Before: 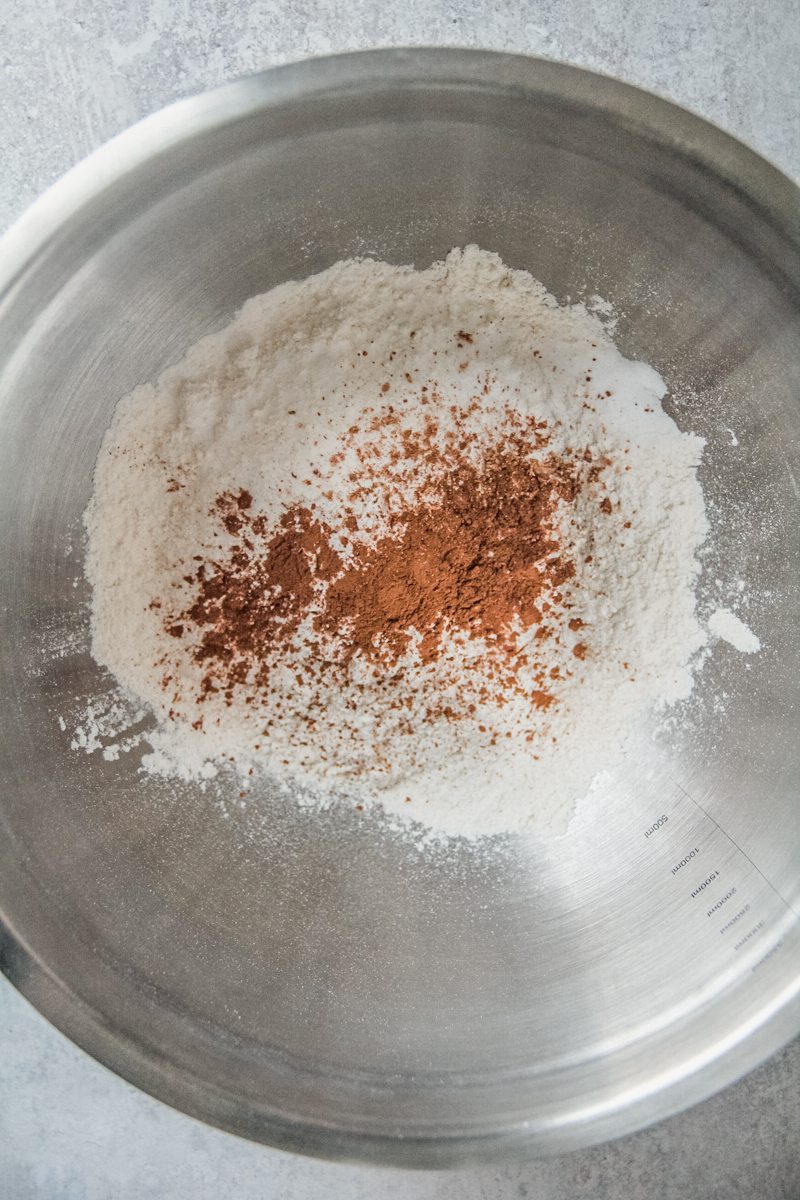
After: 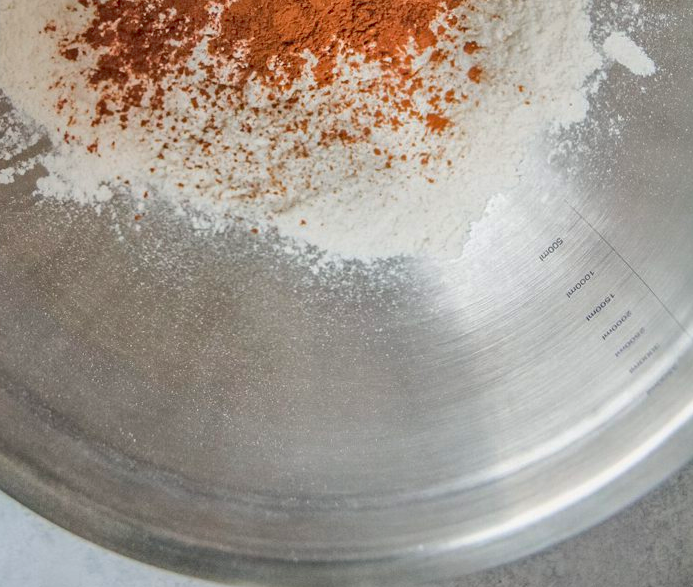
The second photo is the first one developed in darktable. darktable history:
crop and rotate: left 13.306%, top 48.129%, bottom 2.928%
shadows and highlights: on, module defaults
contrast brightness saturation: contrast 0.09, saturation 0.28
